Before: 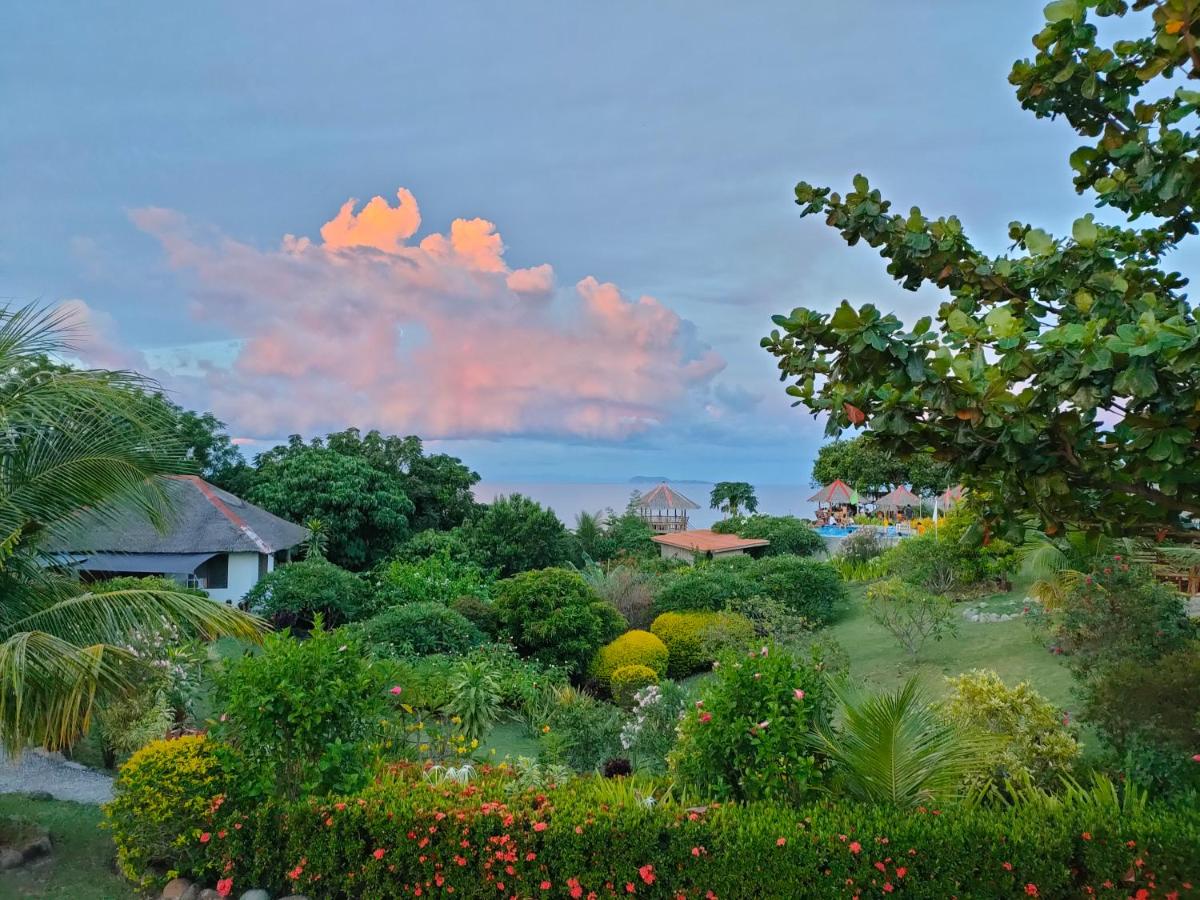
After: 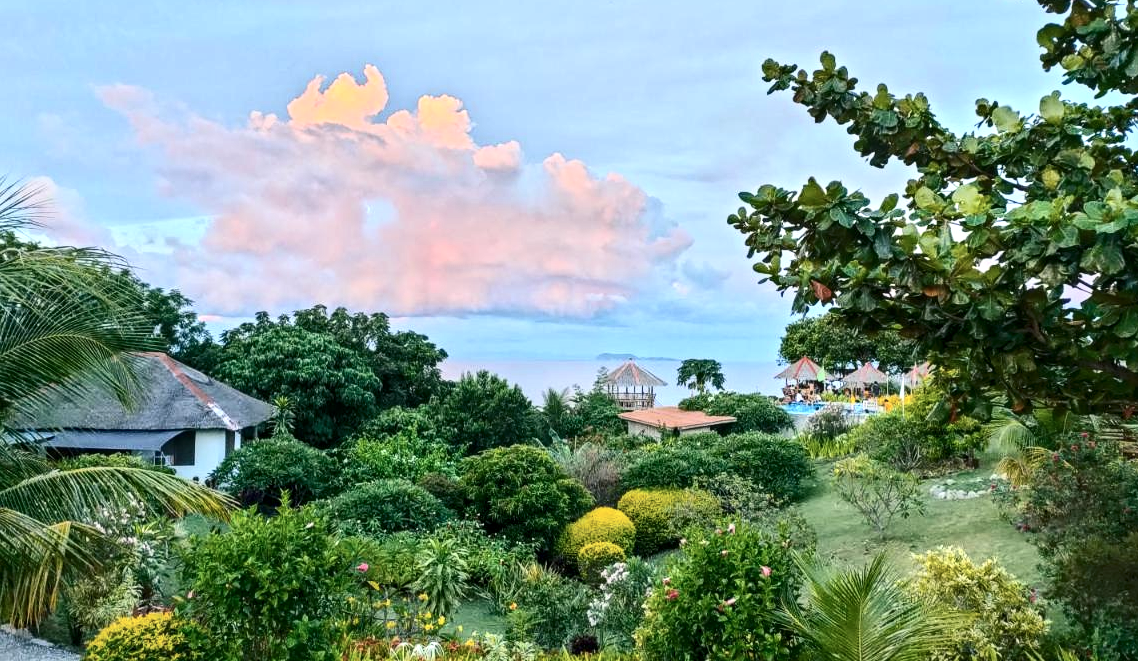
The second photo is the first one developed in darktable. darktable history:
contrast brightness saturation: contrast 0.254, saturation -0.324
color balance rgb: shadows lift › chroma 2.48%, shadows lift › hue 192.93°, linear chroma grading › global chroma 14.618%, perceptual saturation grading › global saturation 0.728%, perceptual brilliance grading › global brilliance 12.72%, perceptual brilliance grading › highlights 15.147%, global vibrance 16.733%, saturation formula JzAzBz (2021)
crop and rotate: left 2.812%, top 13.727%, right 2.353%, bottom 12.828%
local contrast: on, module defaults
color zones: curves: ch0 [(0.068, 0.464) (0.25, 0.5) (0.48, 0.508) (0.75, 0.536) (0.886, 0.476) (0.967, 0.456)]; ch1 [(0.066, 0.456) (0.25, 0.5) (0.616, 0.508) (0.746, 0.56) (0.934, 0.444)]
